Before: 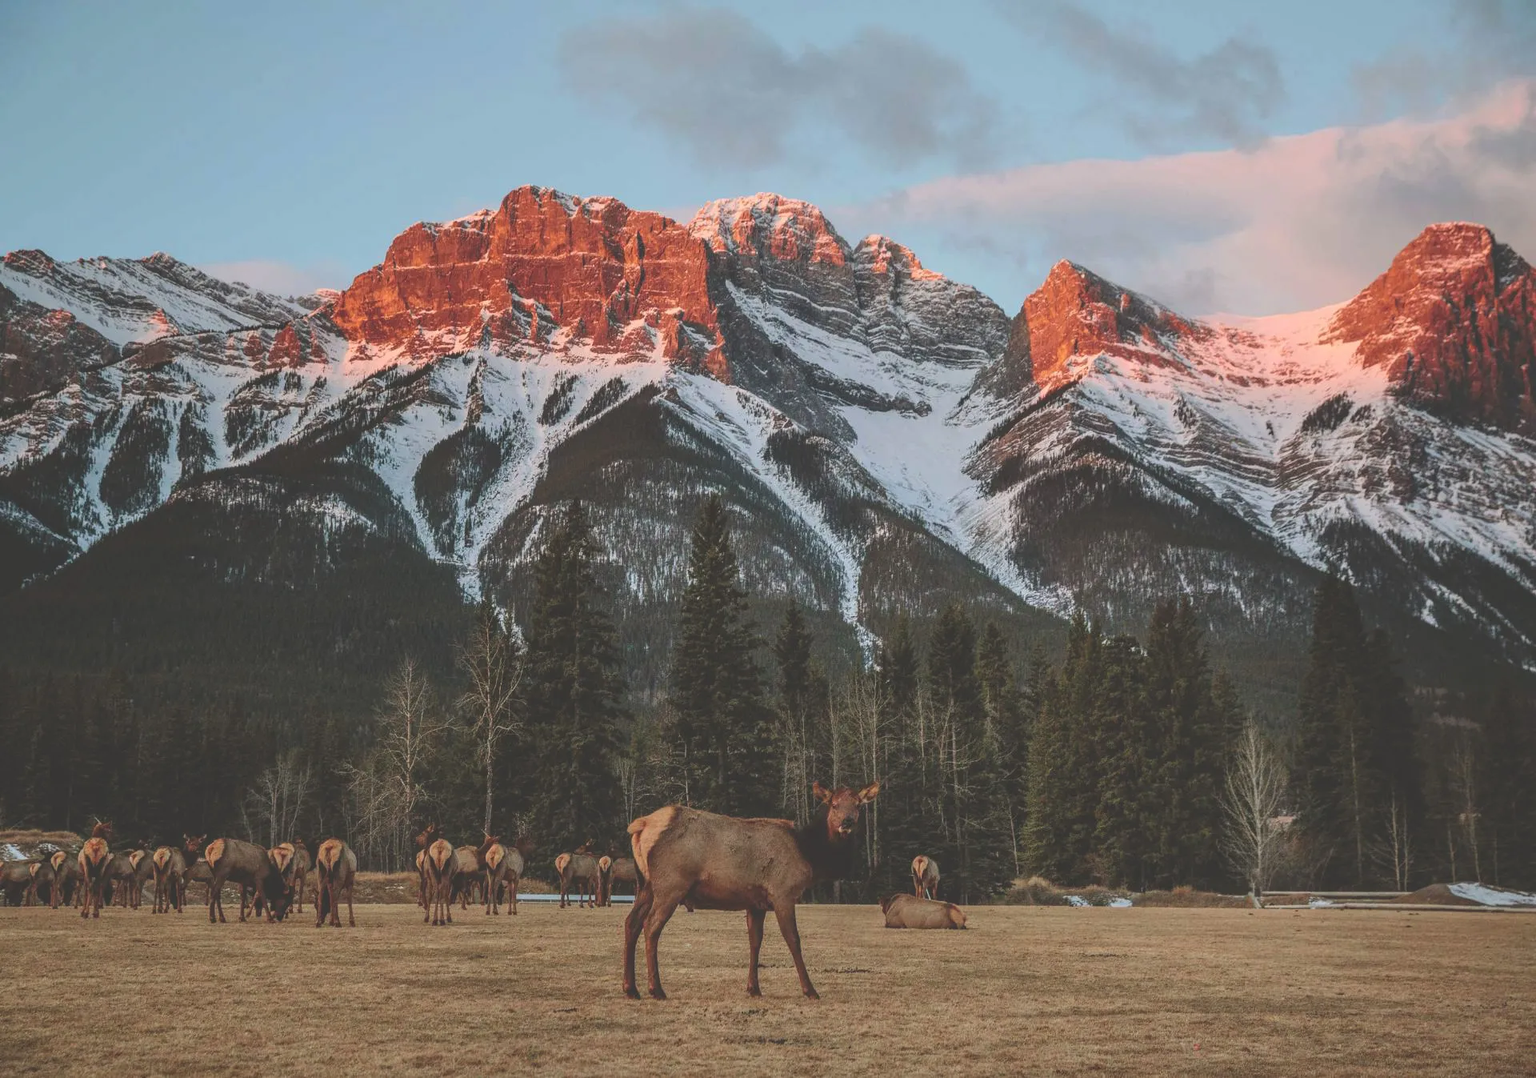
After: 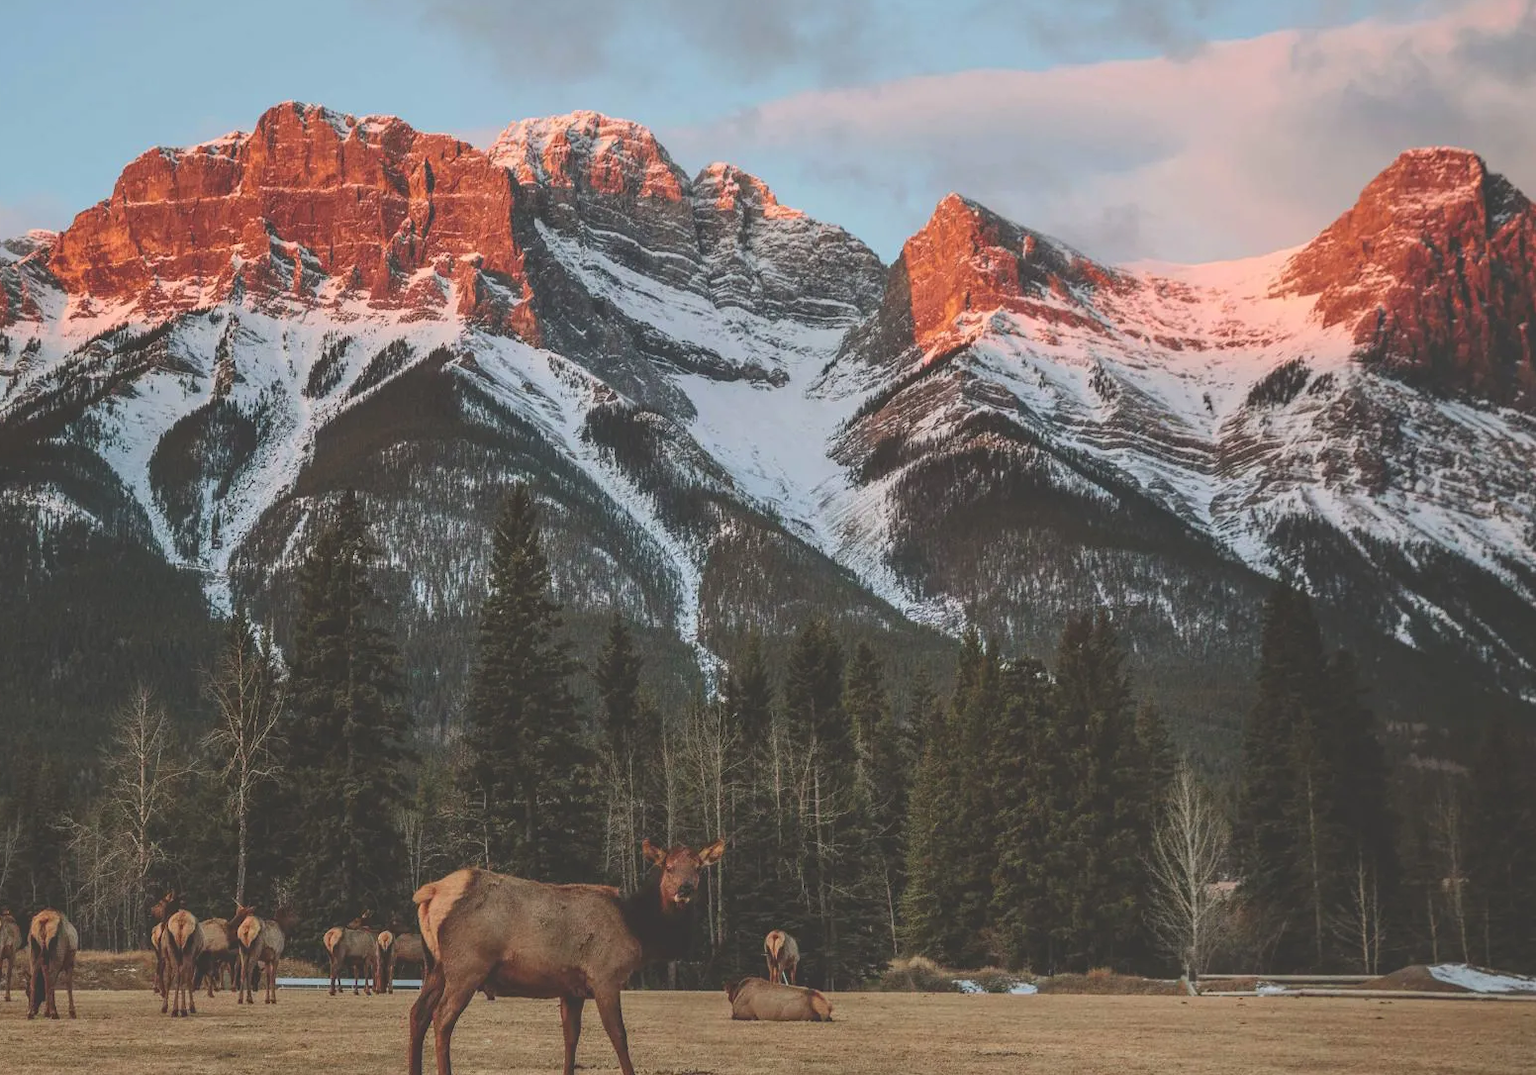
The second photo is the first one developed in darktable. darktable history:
crop: left 19.126%, top 9.599%, right 0%, bottom 9.684%
